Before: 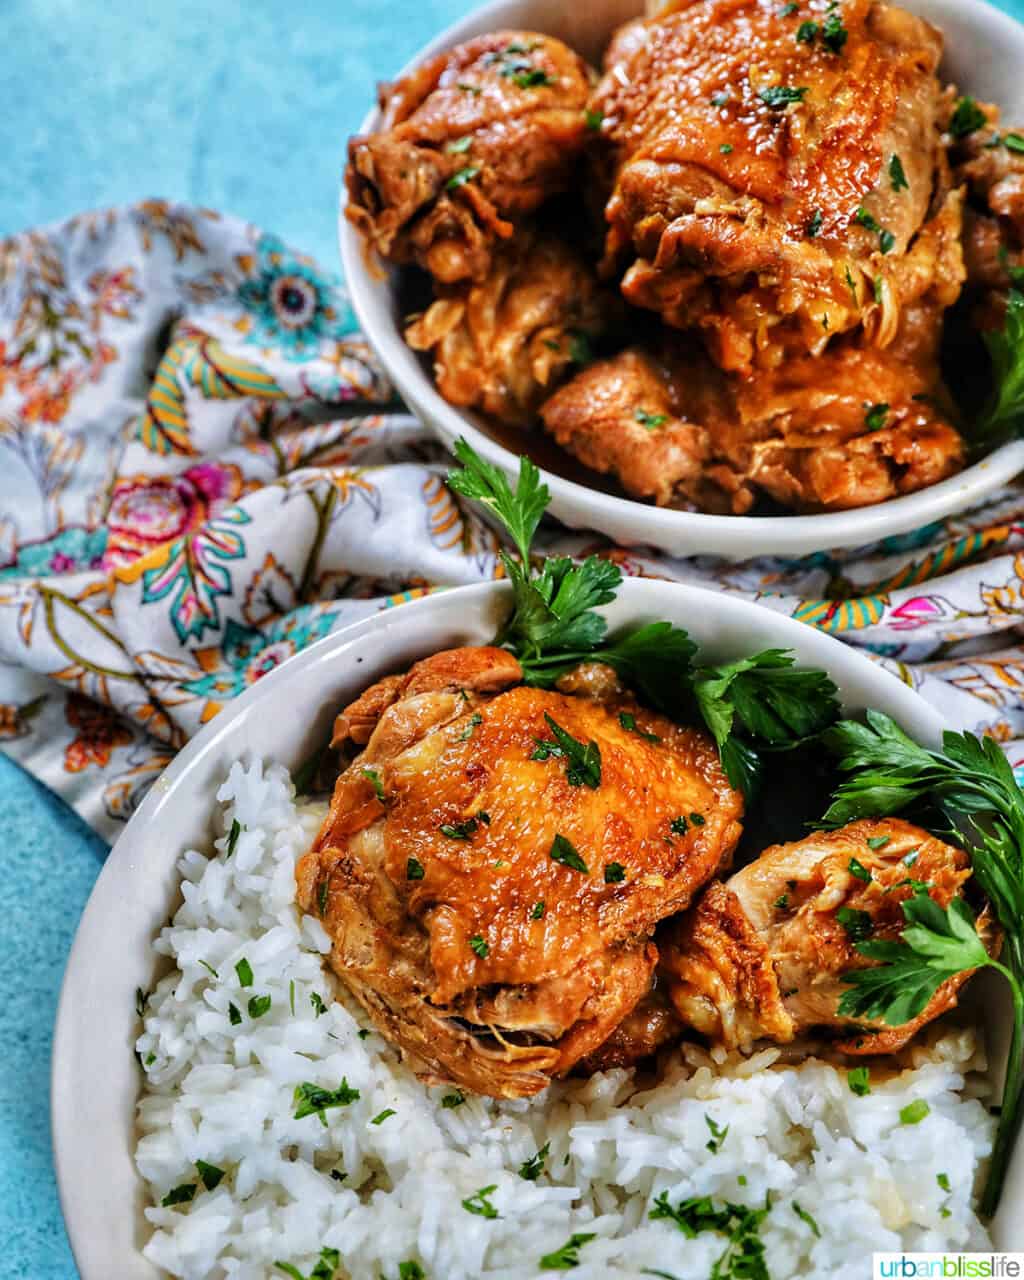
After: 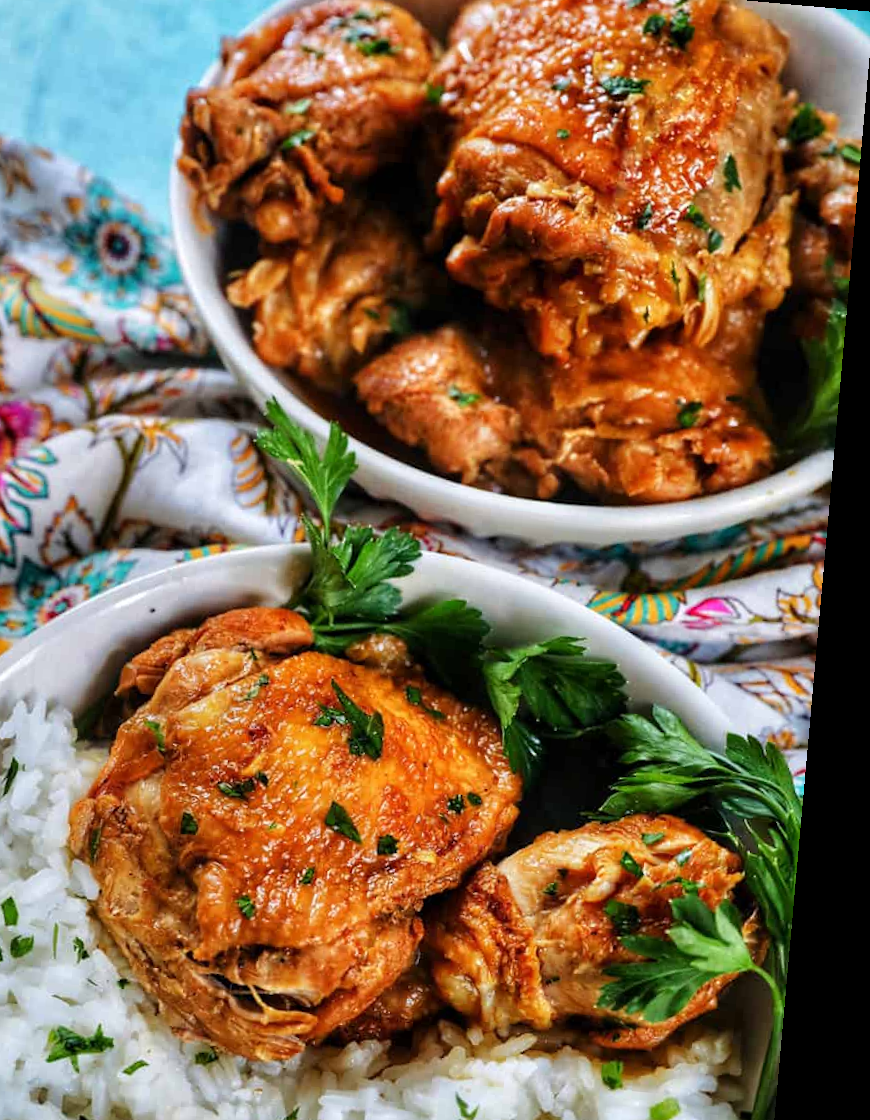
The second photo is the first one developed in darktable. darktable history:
rotate and perspective: rotation 5.12°, automatic cropping off
crop: left 23.095%, top 5.827%, bottom 11.854%
